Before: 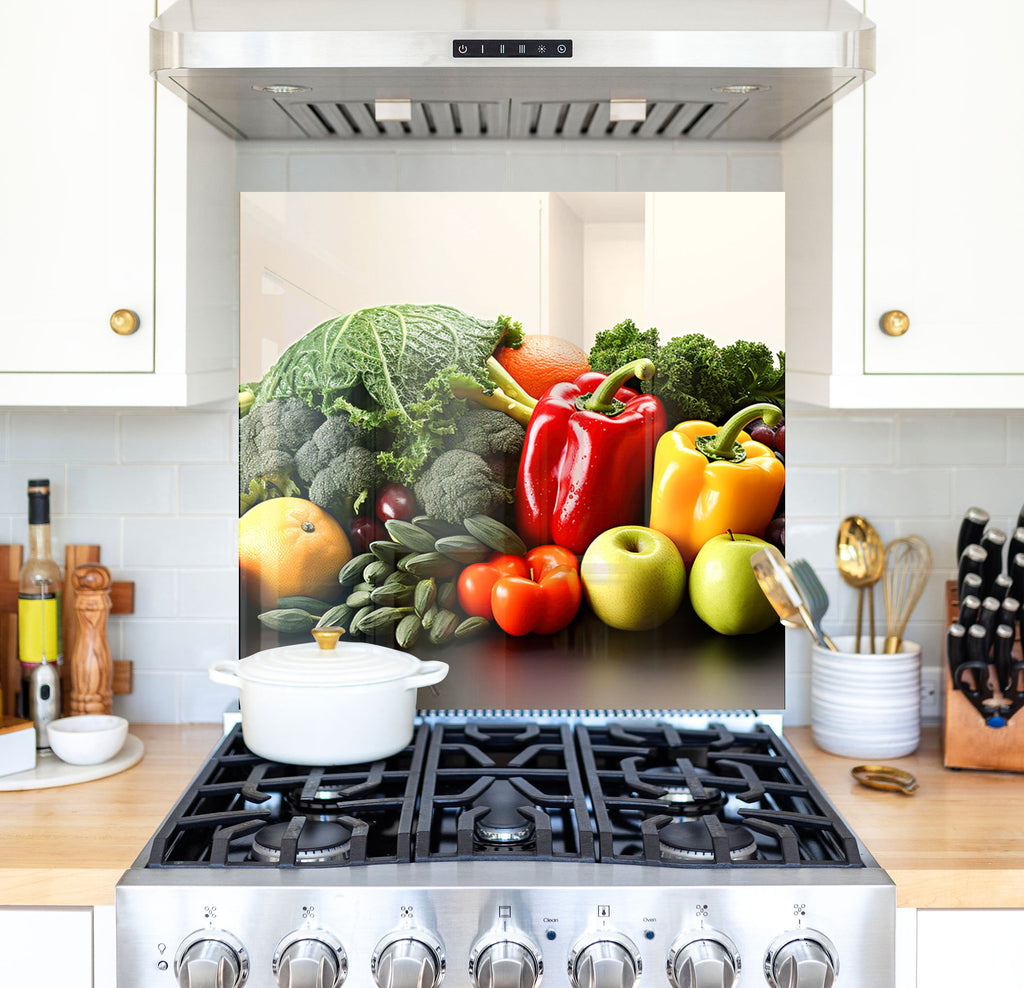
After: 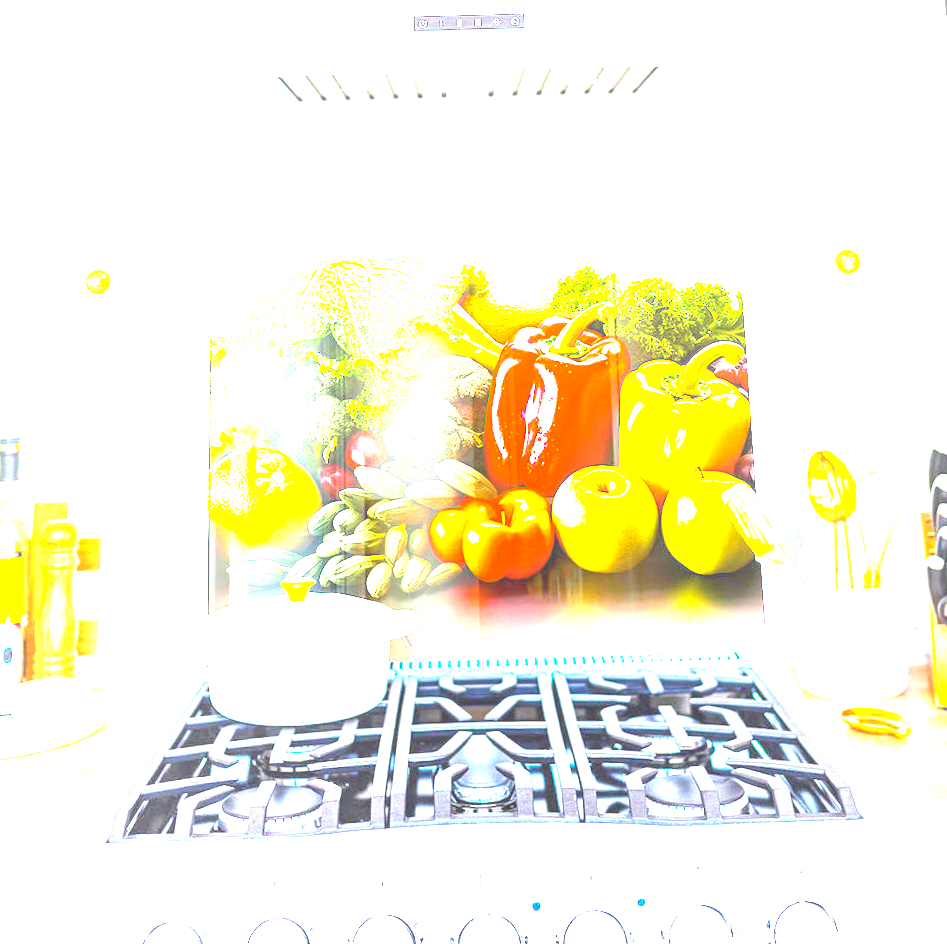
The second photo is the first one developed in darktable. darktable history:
color balance rgb: linear chroma grading › global chroma 20%, perceptual saturation grading › global saturation 25%, perceptual brilliance grading › global brilliance 20%, global vibrance 20%
rotate and perspective: rotation -1.68°, lens shift (vertical) -0.146, crop left 0.049, crop right 0.912, crop top 0.032, crop bottom 0.96
exposure: black level correction 0, exposure 2.138 EV, compensate exposure bias true, compensate highlight preservation false
local contrast: detail 110%
